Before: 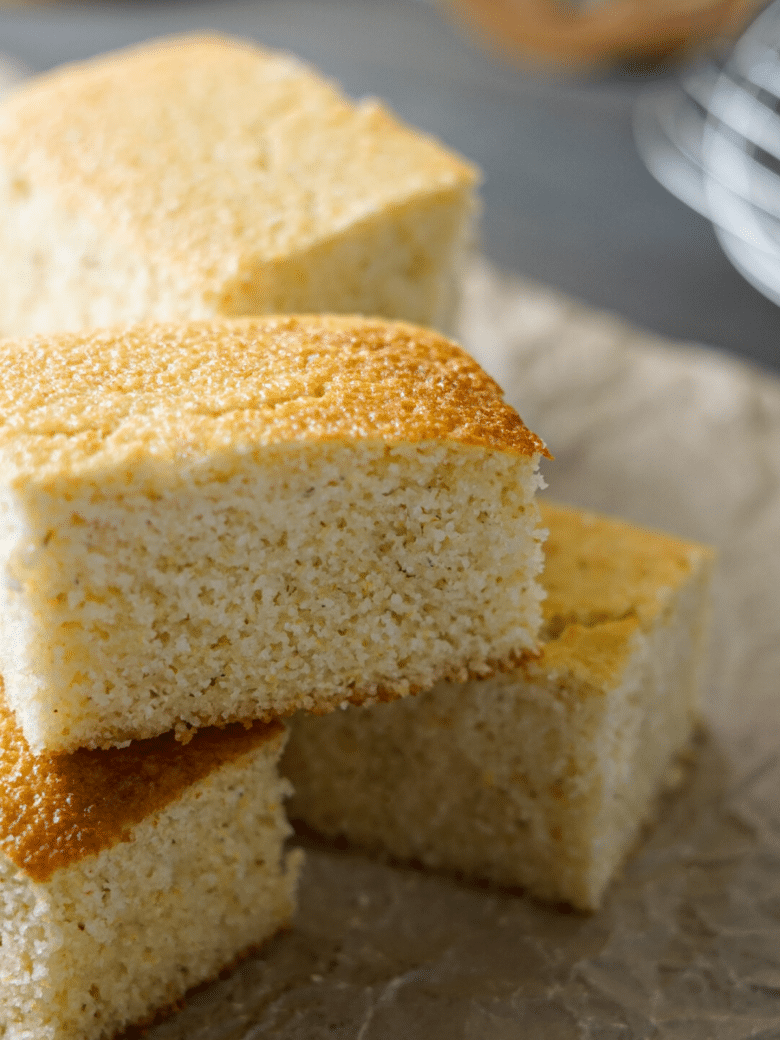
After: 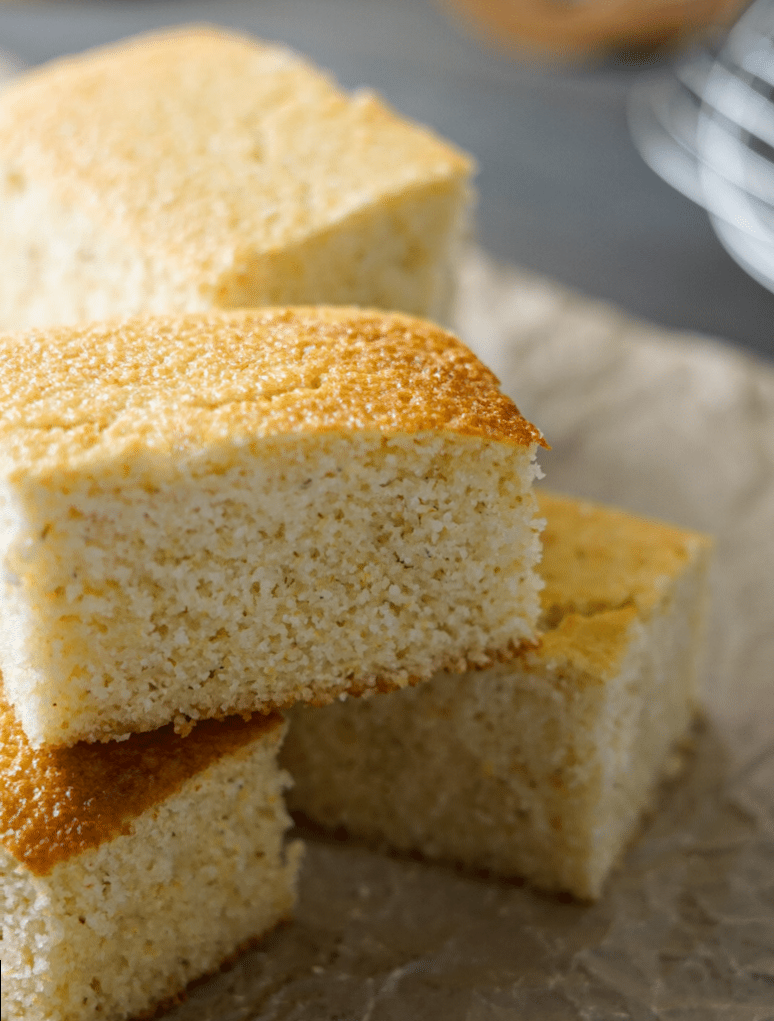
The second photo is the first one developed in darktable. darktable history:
exposure: compensate highlight preservation false
rotate and perspective: rotation -0.45°, automatic cropping original format, crop left 0.008, crop right 0.992, crop top 0.012, crop bottom 0.988
